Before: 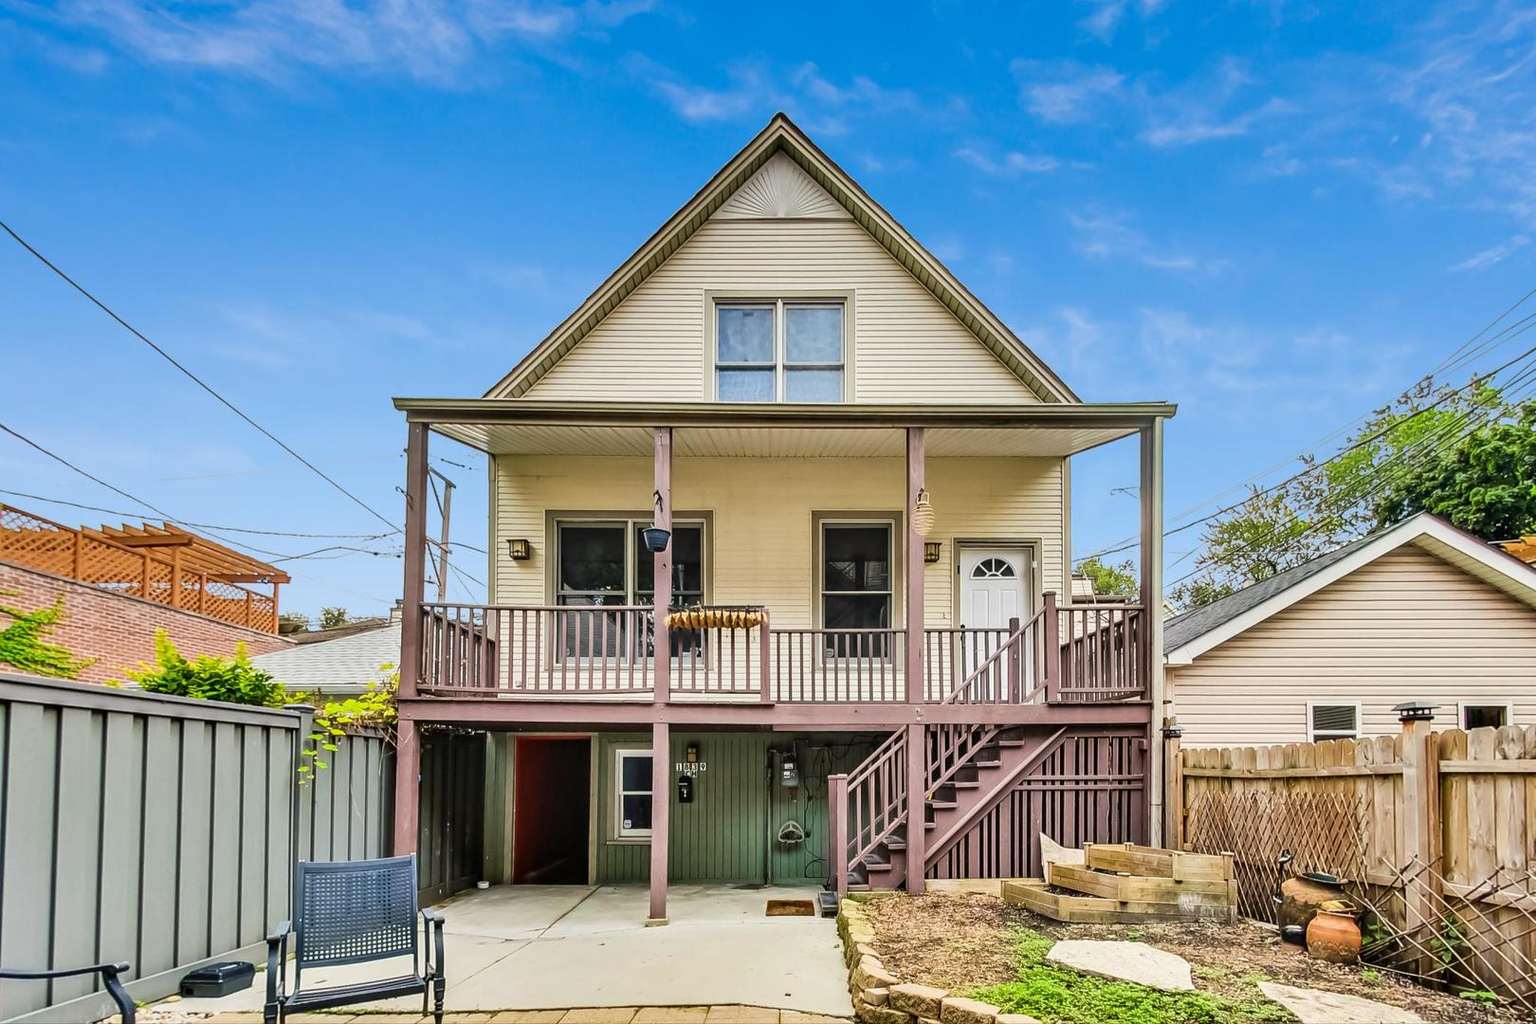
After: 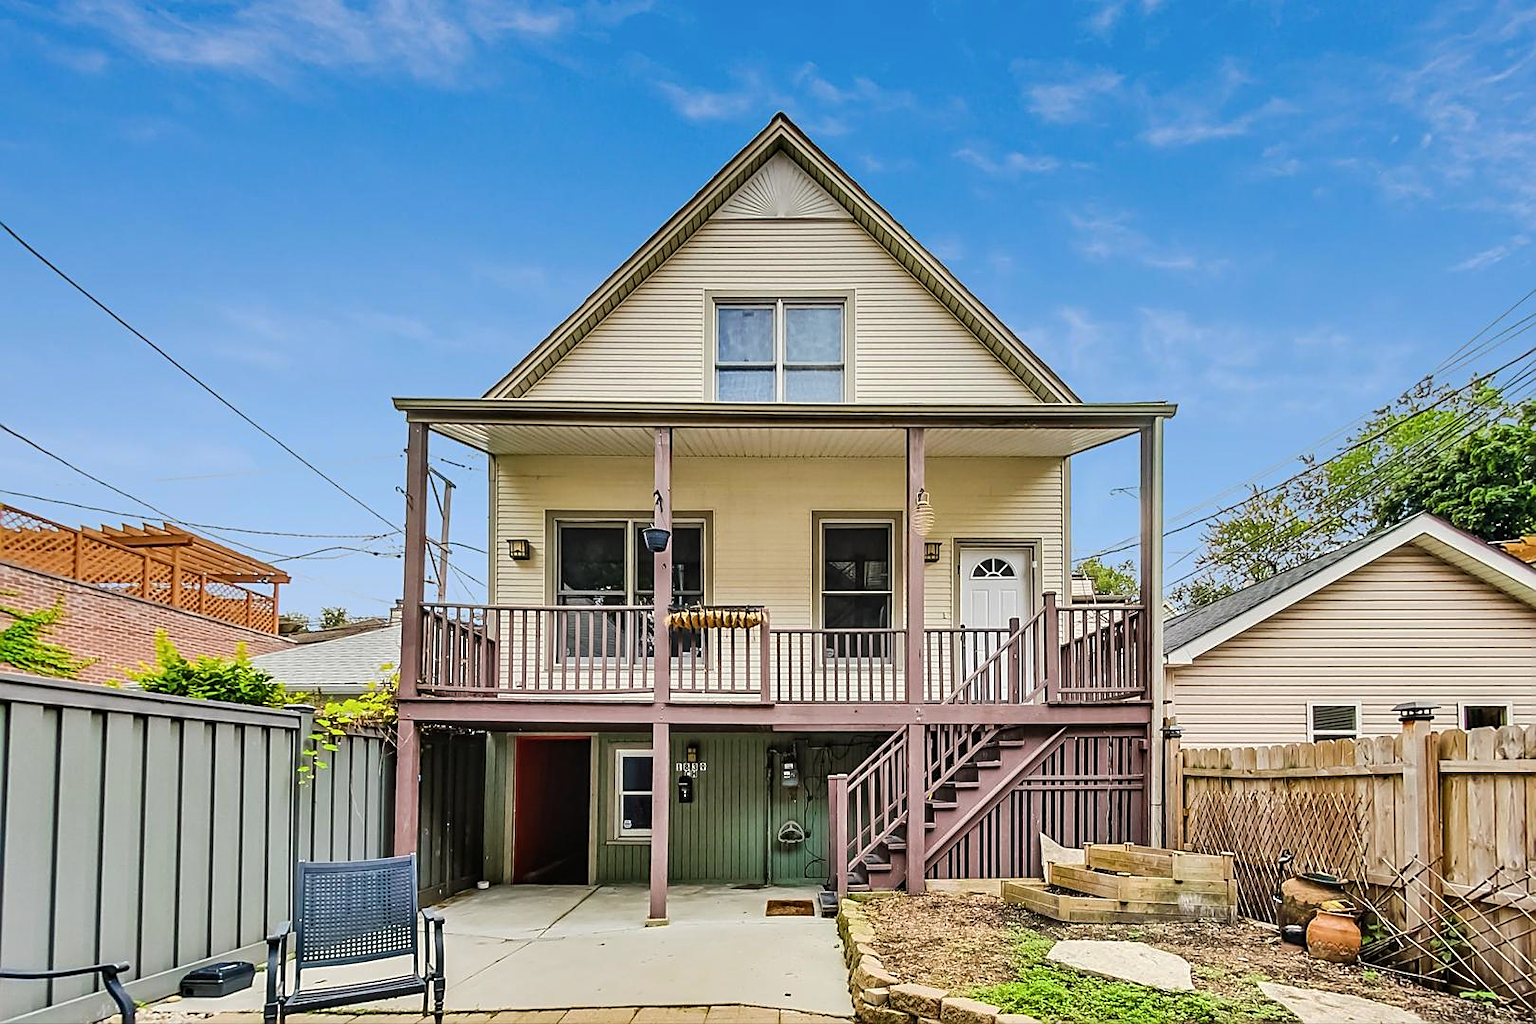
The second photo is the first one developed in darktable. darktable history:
sharpen: on, module defaults
tone curve: curves: ch0 [(0, 0) (0.003, 0.013) (0.011, 0.018) (0.025, 0.027) (0.044, 0.045) (0.069, 0.068) (0.1, 0.096) (0.136, 0.13) (0.177, 0.168) (0.224, 0.217) (0.277, 0.277) (0.335, 0.338) (0.399, 0.401) (0.468, 0.473) (0.543, 0.544) (0.623, 0.621) (0.709, 0.7) (0.801, 0.781) (0.898, 0.869) (1, 1)], preserve colors none
